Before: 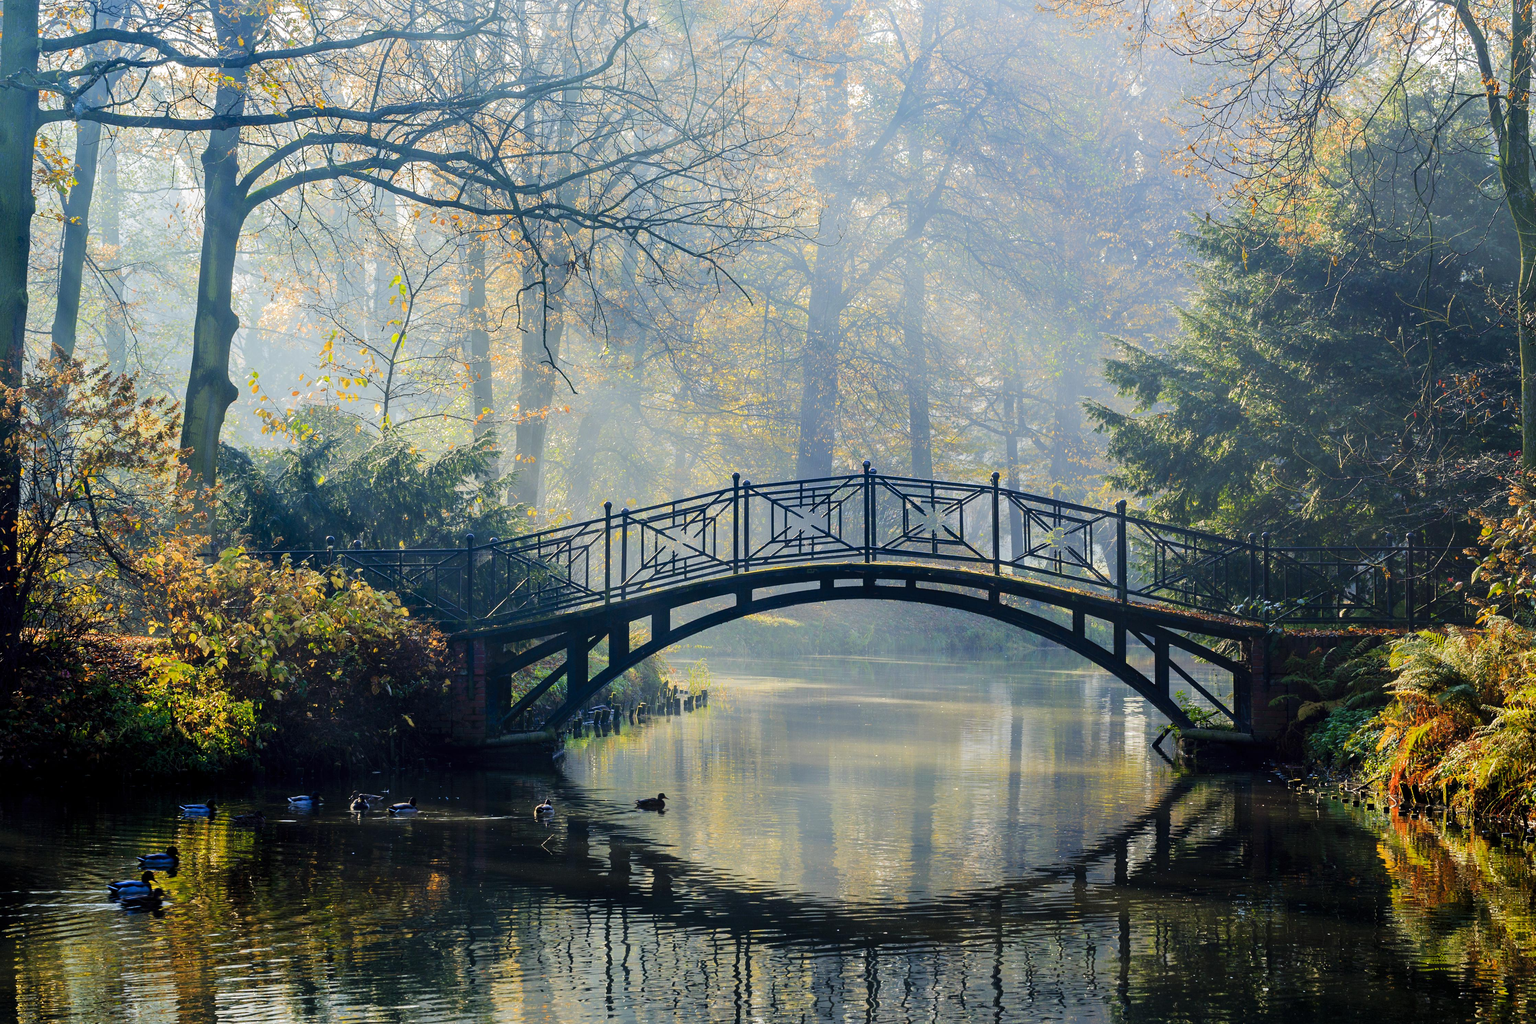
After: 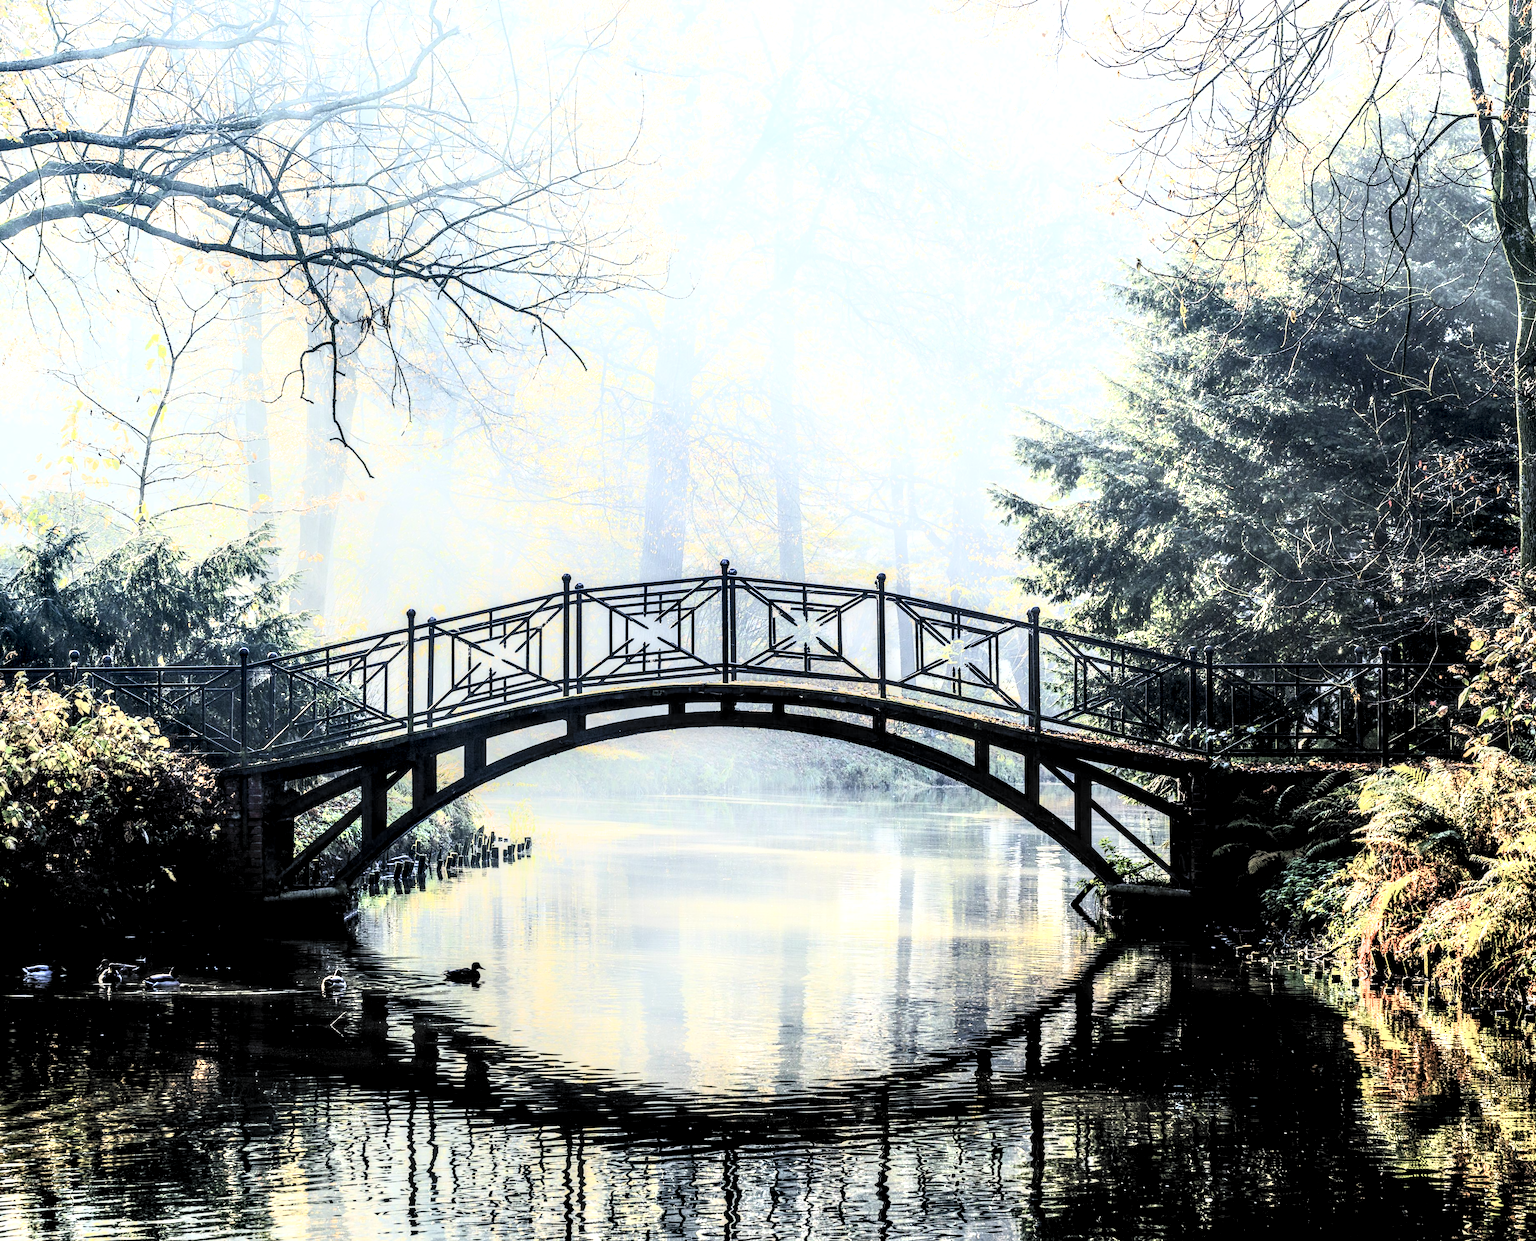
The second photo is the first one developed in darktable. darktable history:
shadows and highlights: shadows 1.32, highlights 39.88
tone equalizer: -8 EV -0.377 EV, -7 EV -0.381 EV, -6 EV -0.33 EV, -5 EV -0.184 EV, -3 EV 0.213 EV, -2 EV 0.307 EV, -1 EV 0.377 EV, +0 EV 0.42 EV
local contrast: highlights 21%, detail 195%
contrast brightness saturation: contrast 0.426, brightness 0.549, saturation -0.206
crop: left 17.547%, bottom 0.048%
exposure: black level correction -0.003, exposure 0.031 EV, compensate highlight preservation false
filmic rgb: middle gray luminance 8.82%, black relative exposure -6.26 EV, white relative exposure 2.71 EV, threshold 2.98 EV, target black luminance 0%, hardness 4.79, latitude 73.97%, contrast 1.338, shadows ↔ highlights balance 9.84%, color science v6 (2022), enable highlight reconstruction true
